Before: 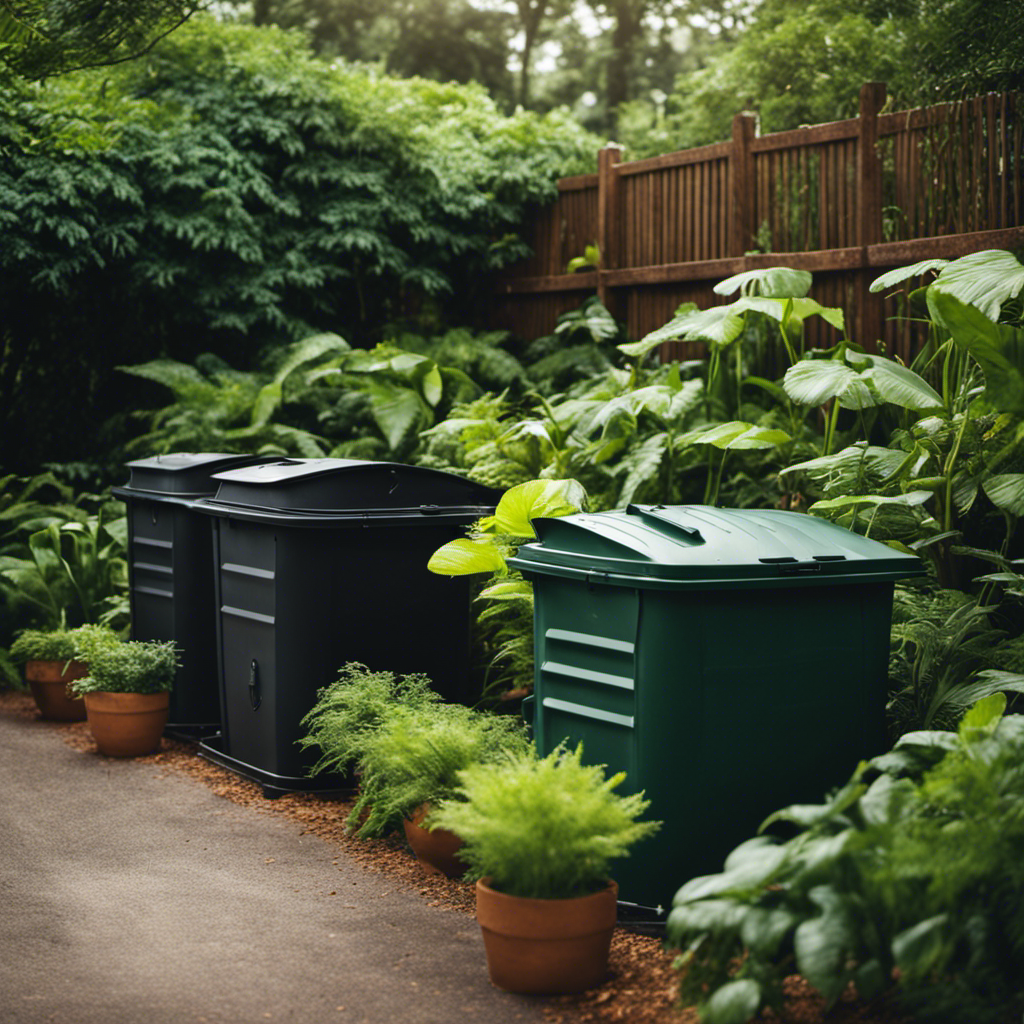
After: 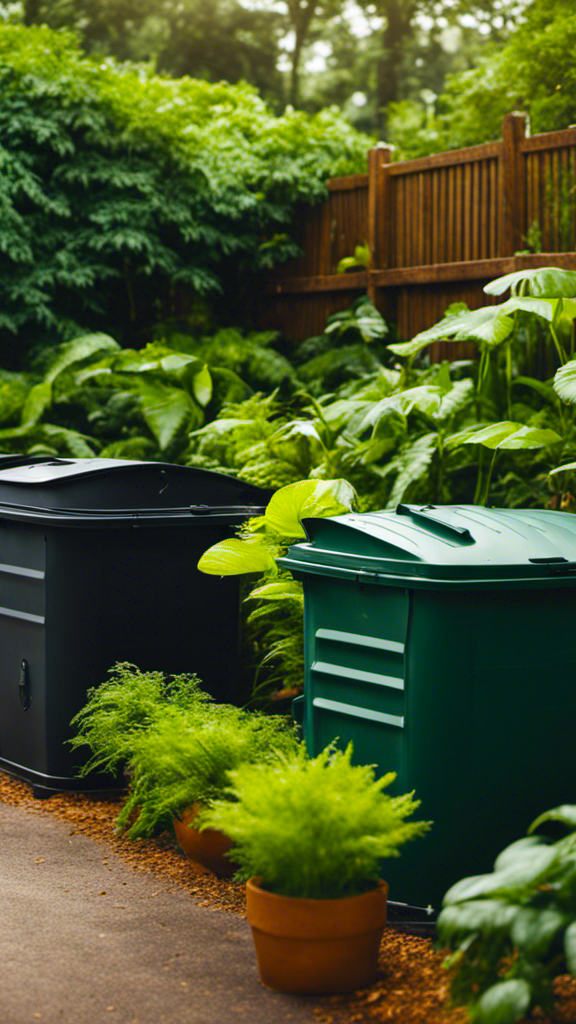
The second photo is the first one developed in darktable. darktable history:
color balance rgb: linear chroma grading › global chroma 15%, perceptual saturation grading › global saturation 30%
crop and rotate: left 22.516%, right 21.234%
